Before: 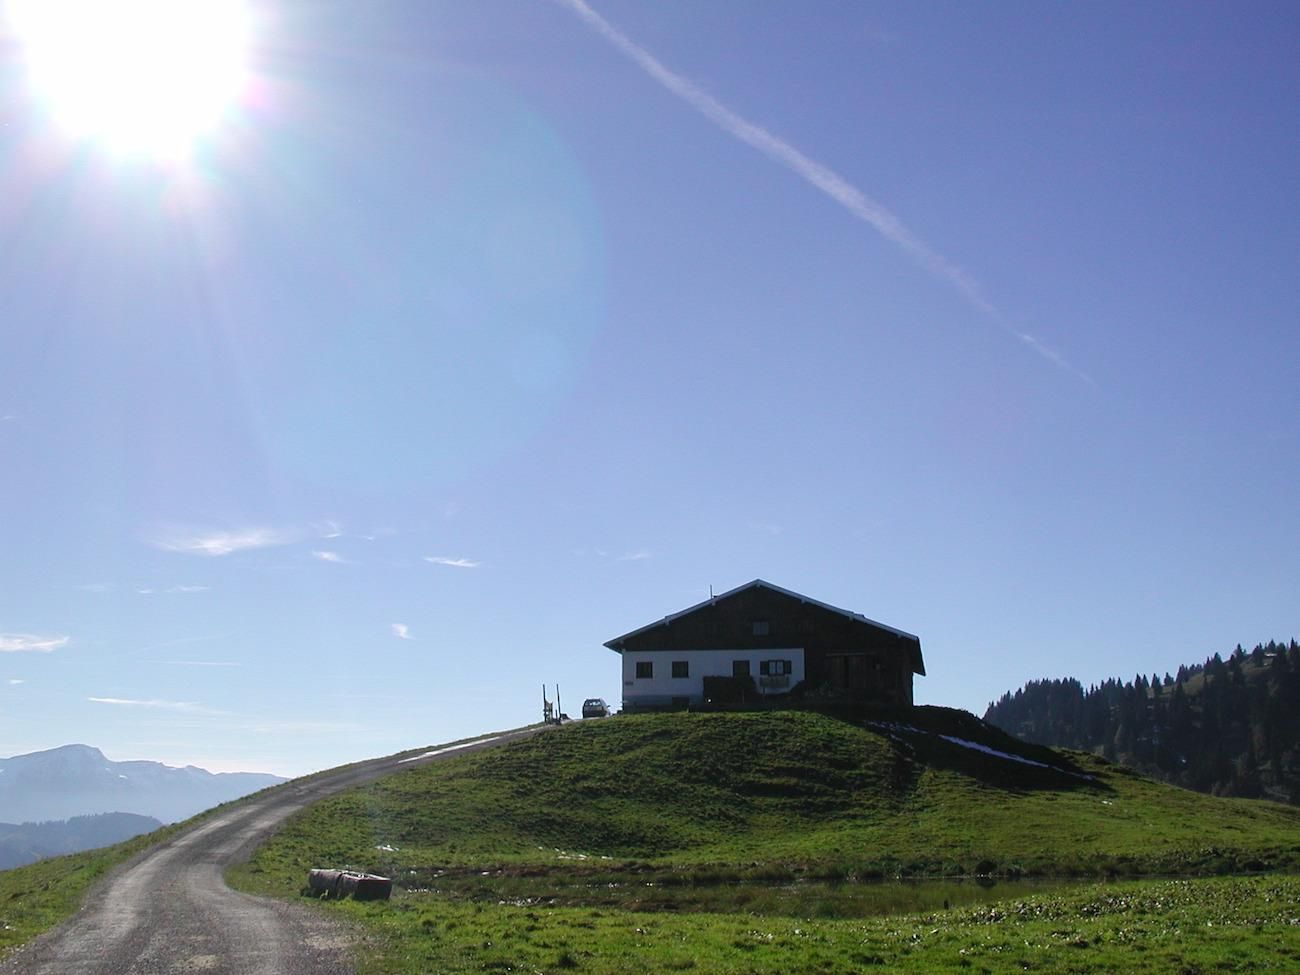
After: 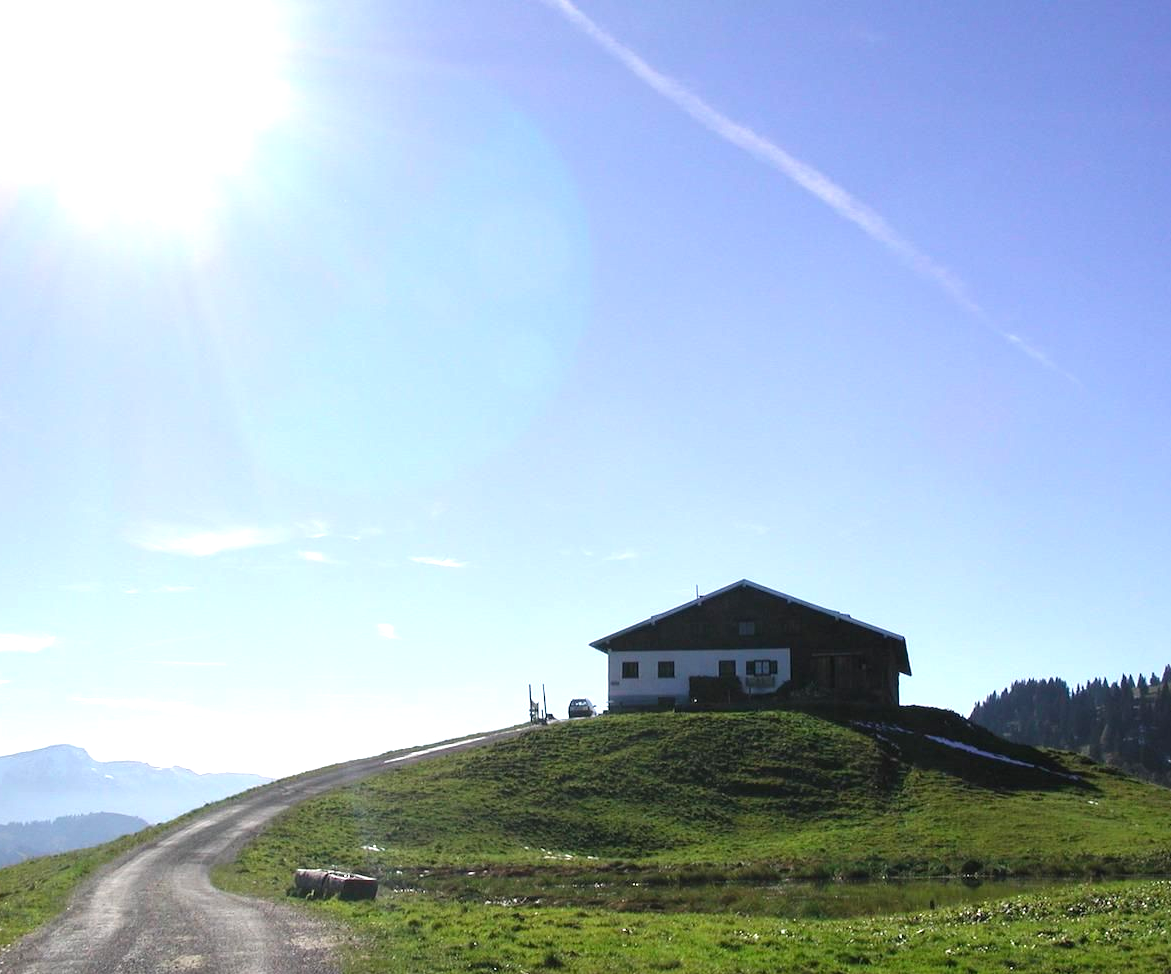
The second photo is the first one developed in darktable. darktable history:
exposure: exposure 0.766 EV, compensate highlight preservation false
crop and rotate: left 1.088%, right 8.807%
